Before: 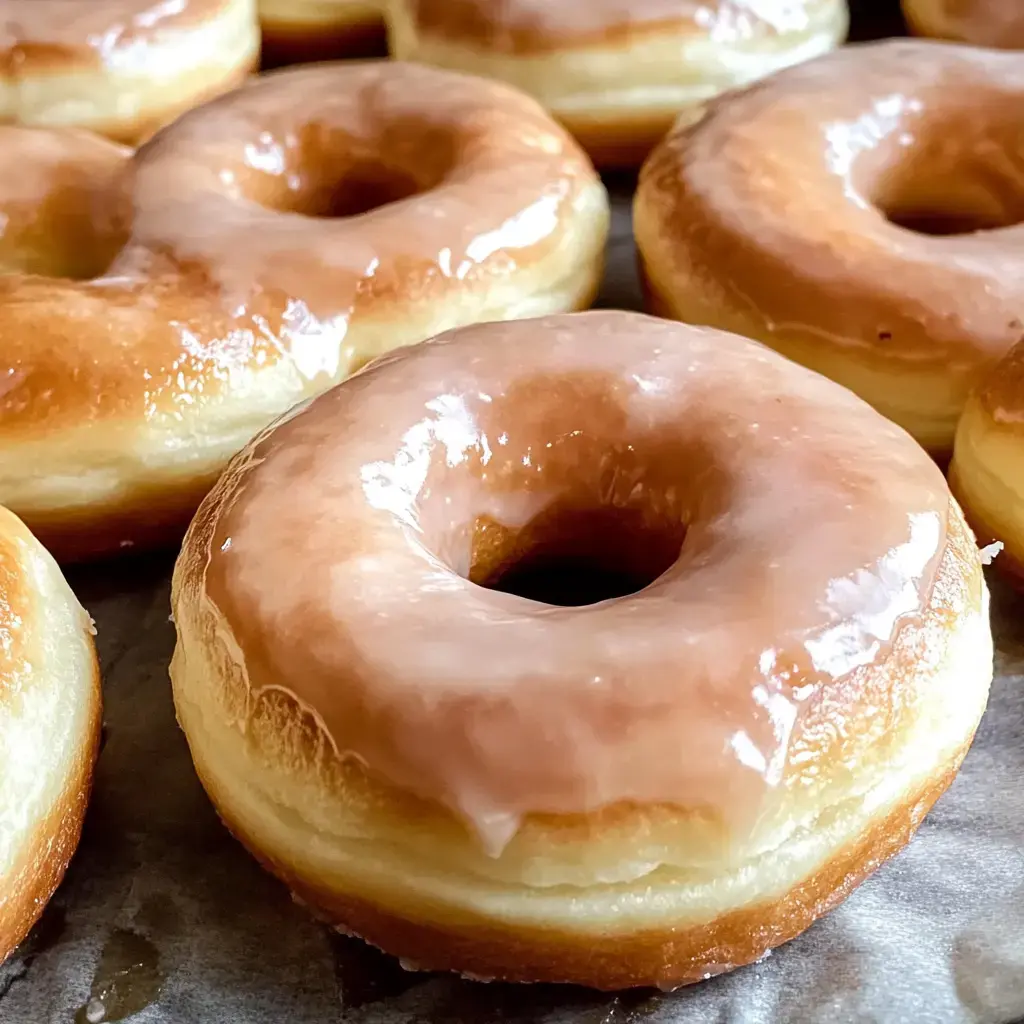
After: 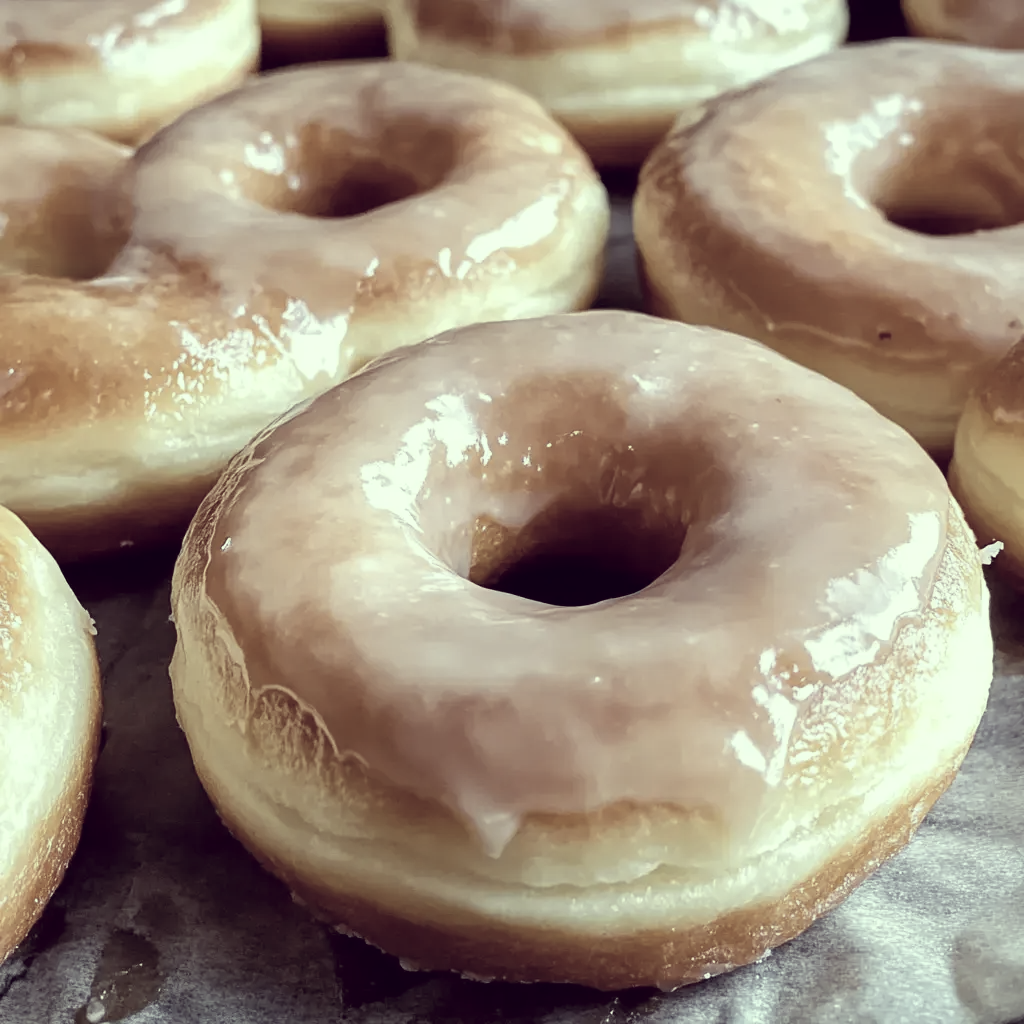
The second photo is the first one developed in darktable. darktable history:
color correction: highlights a* -20.64, highlights b* 20.51, shadows a* 20.05, shadows b* -21.05, saturation 0.458
